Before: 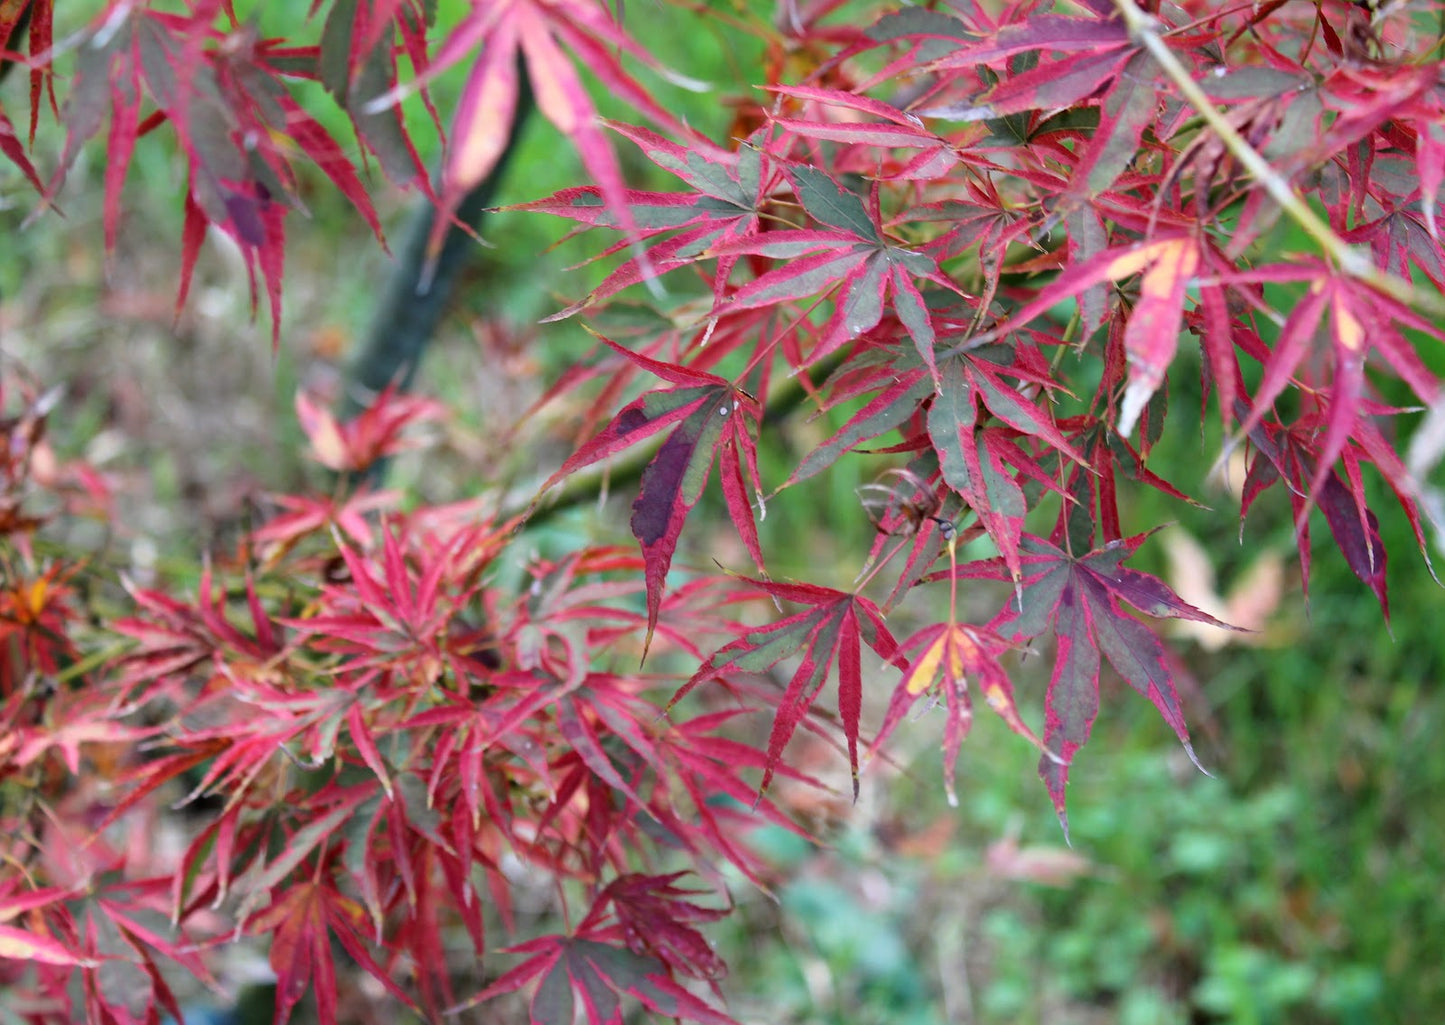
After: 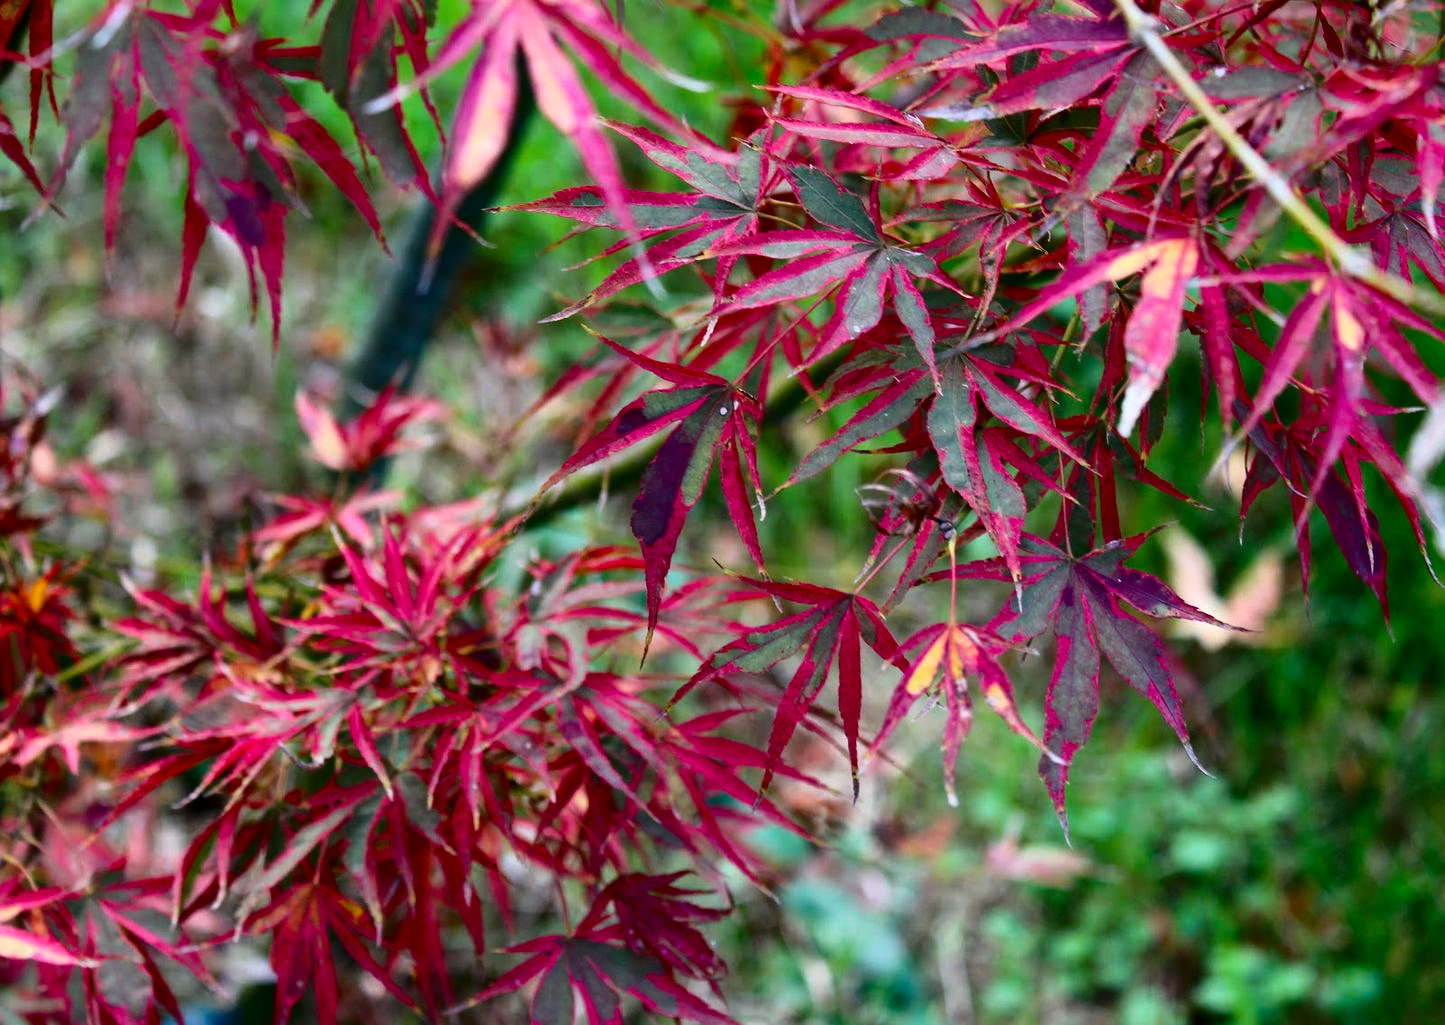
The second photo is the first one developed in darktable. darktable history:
contrast brightness saturation: contrast 0.22, brightness -0.19, saturation 0.24
